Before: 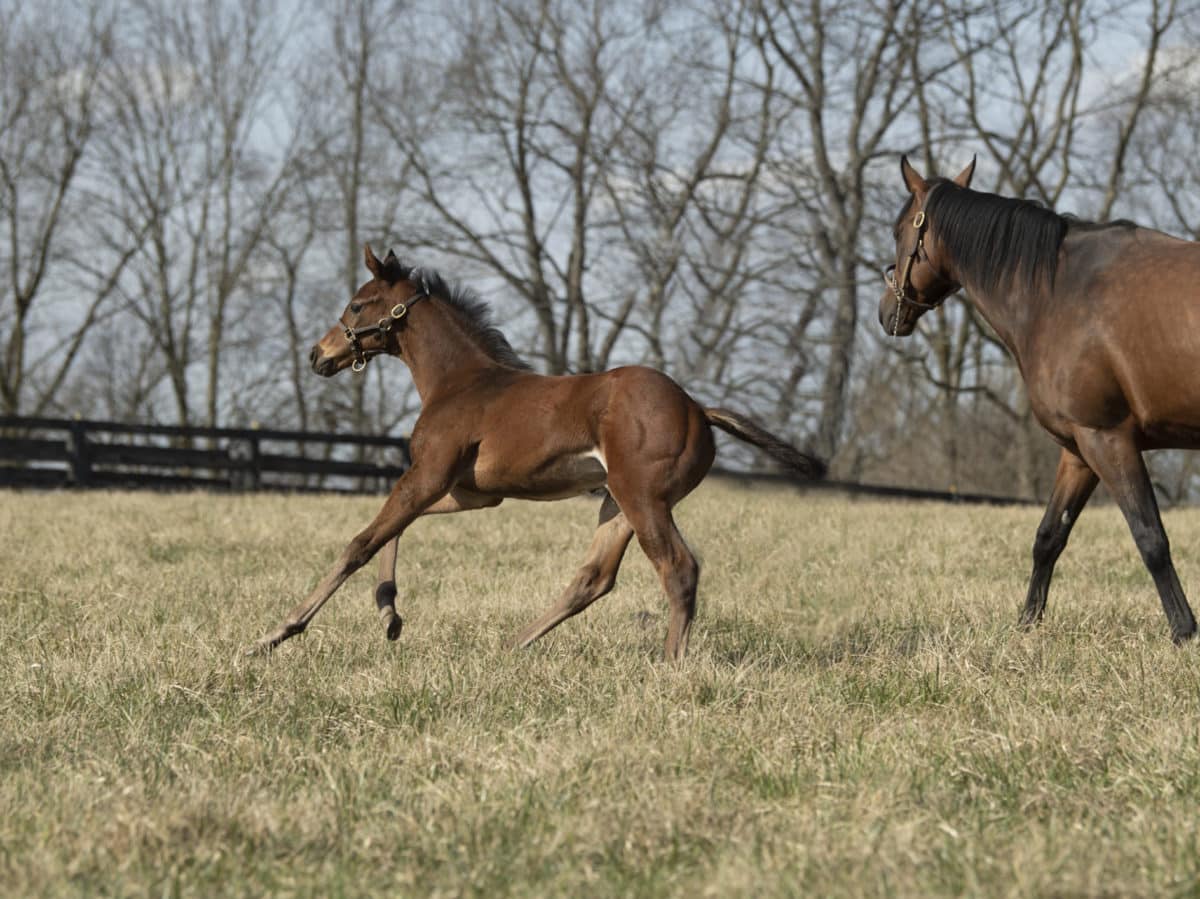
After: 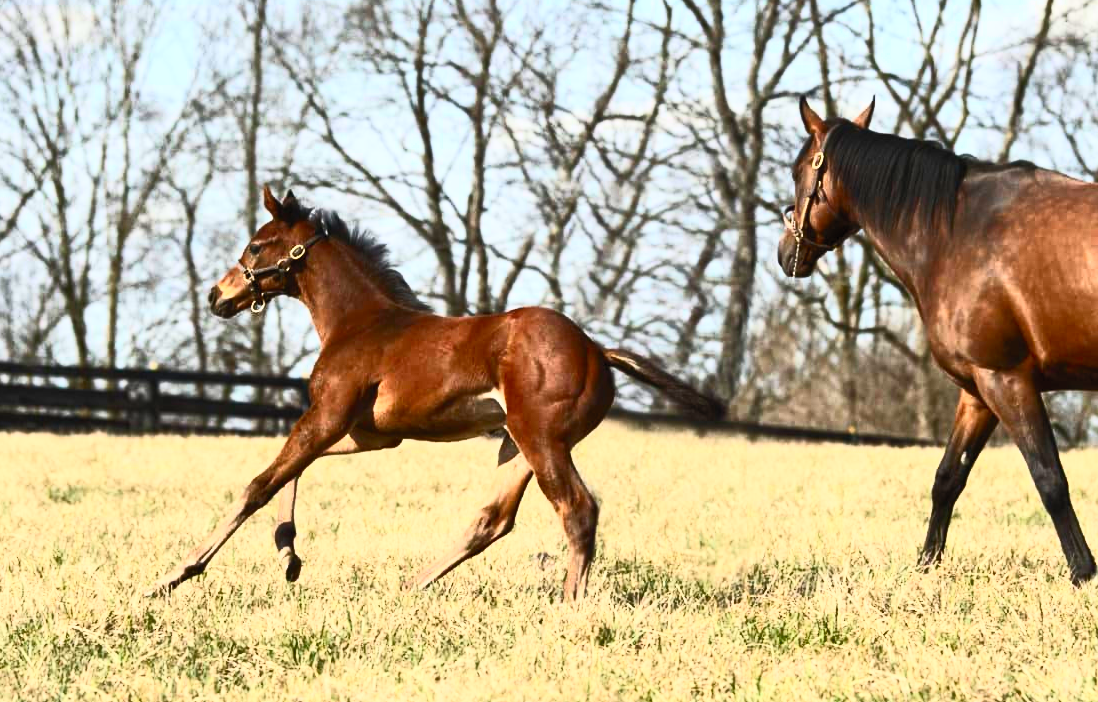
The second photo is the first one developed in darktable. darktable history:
crop: left 8.422%, top 6.589%, bottom 15.318%
contrast brightness saturation: contrast 0.812, brightness 0.597, saturation 0.593
shadows and highlights: shadows 36.84, highlights -28.07, soften with gaussian
